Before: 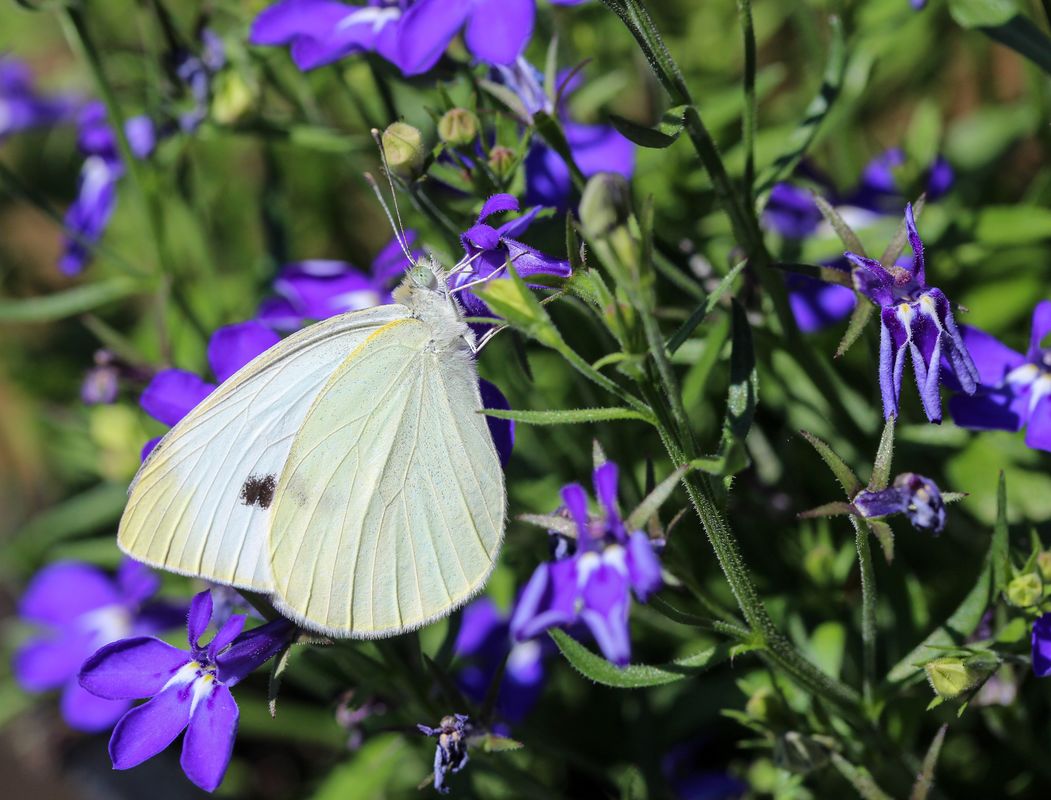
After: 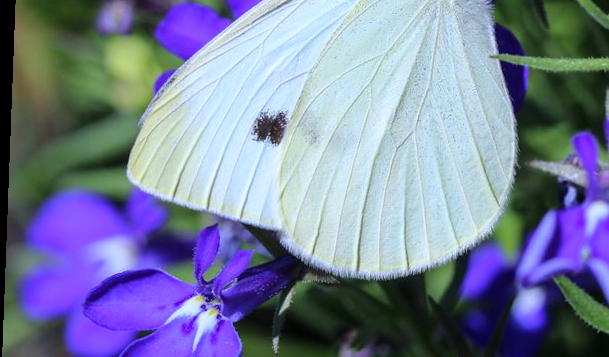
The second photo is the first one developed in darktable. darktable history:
rotate and perspective: rotation 2.17°, automatic cropping off
white balance: red 0.926, green 1.003, blue 1.133
crop: top 44.483%, right 43.593%, bottom 12.892%
